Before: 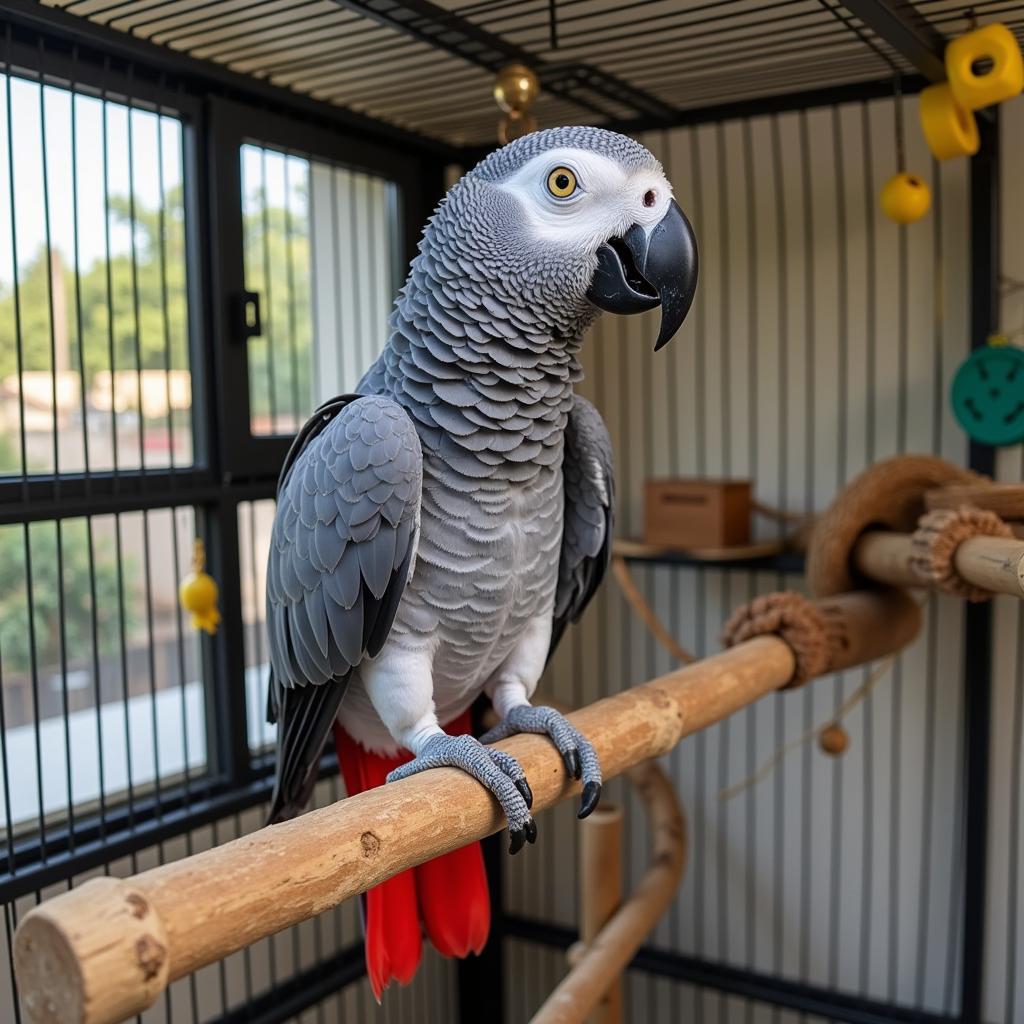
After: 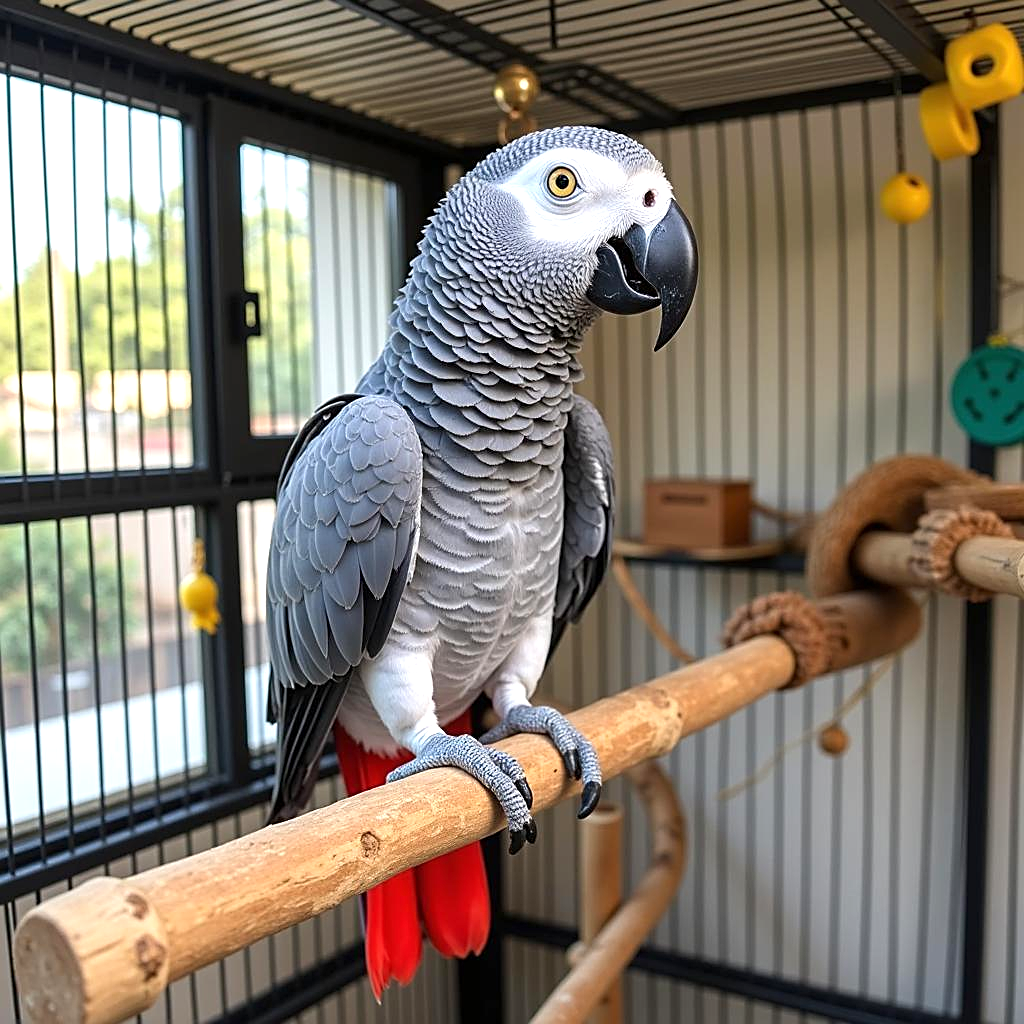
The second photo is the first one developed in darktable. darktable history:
exposure: exposure 0.648 EV, compensate highlight preservation false
sharpen: on, module defaults
